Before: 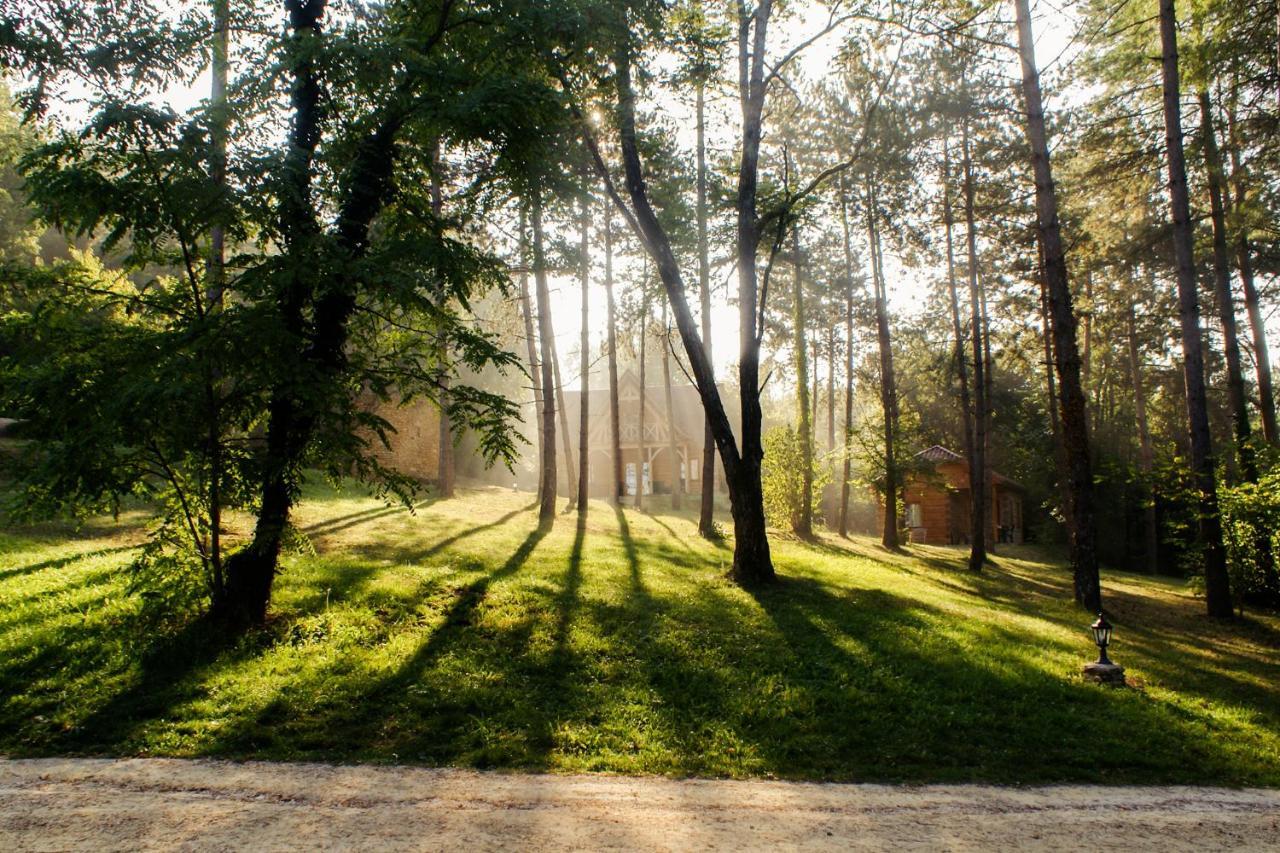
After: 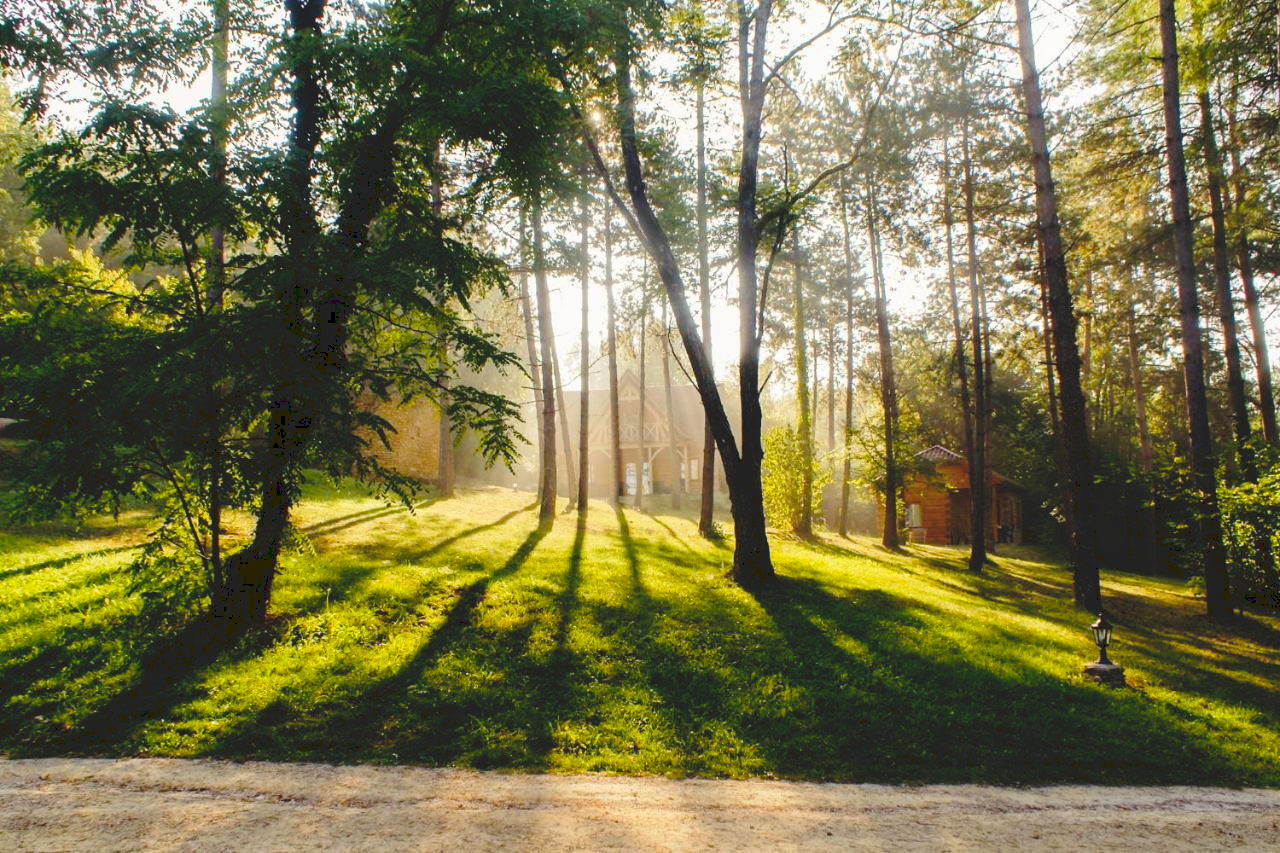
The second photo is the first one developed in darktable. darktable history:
color balance rgb: perceptual saturation grading › global saturation 25%, global vibrance 20%
tone curve: curves: ch0 [(0, 0) (0.003, 0.128) (0.011, 0.133) (0.025, 0.133) (0.044, 0.141) (0.069, 0.152) (0.1, 0.169) (0.136, 0.201) (0.177, 0.239) (0.224, 0.294) (0.277, 0.358) (0.335, 0.428) (0.399, 0.488) (0.468, 0.55) (0.543, 0.611) (0.623, 0.678) (0.709, 0.755) (0.801, 0.843) (0.898, 0.91) (1, 1)], preserve colors none
